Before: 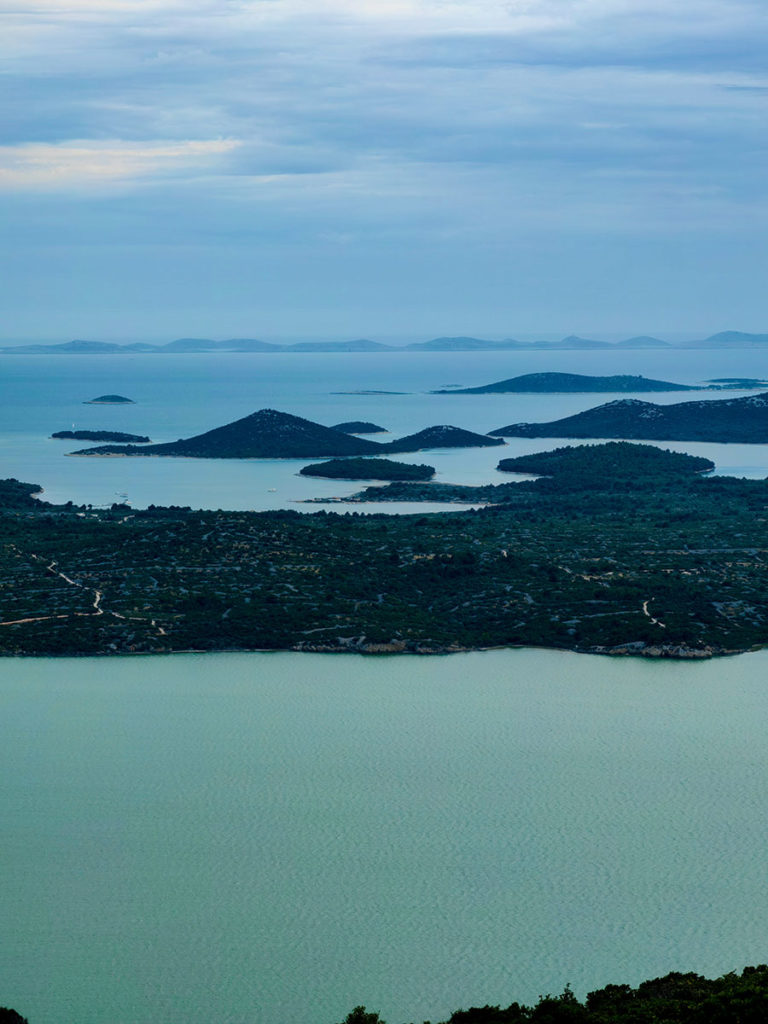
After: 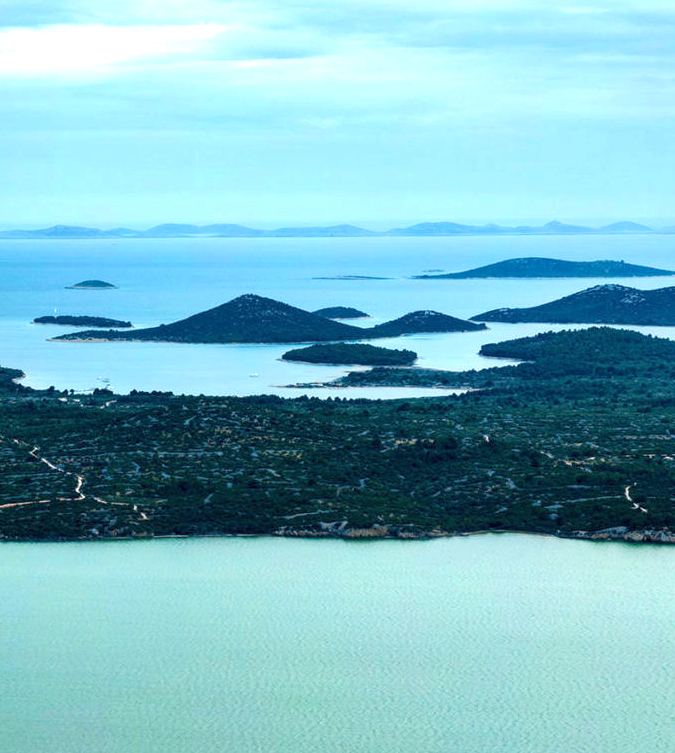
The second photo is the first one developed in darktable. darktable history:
crop and rotate: left 2.425%, top 11.305%, right 9.6%, bottom 15.08%
exposure: black level correction 0, exposure 1.1 EV, compensate exposure bias true, compensate highlight preservation false
local contrast: highlights 100%, shadows 100%, detail 120%, midtone range 0.2
